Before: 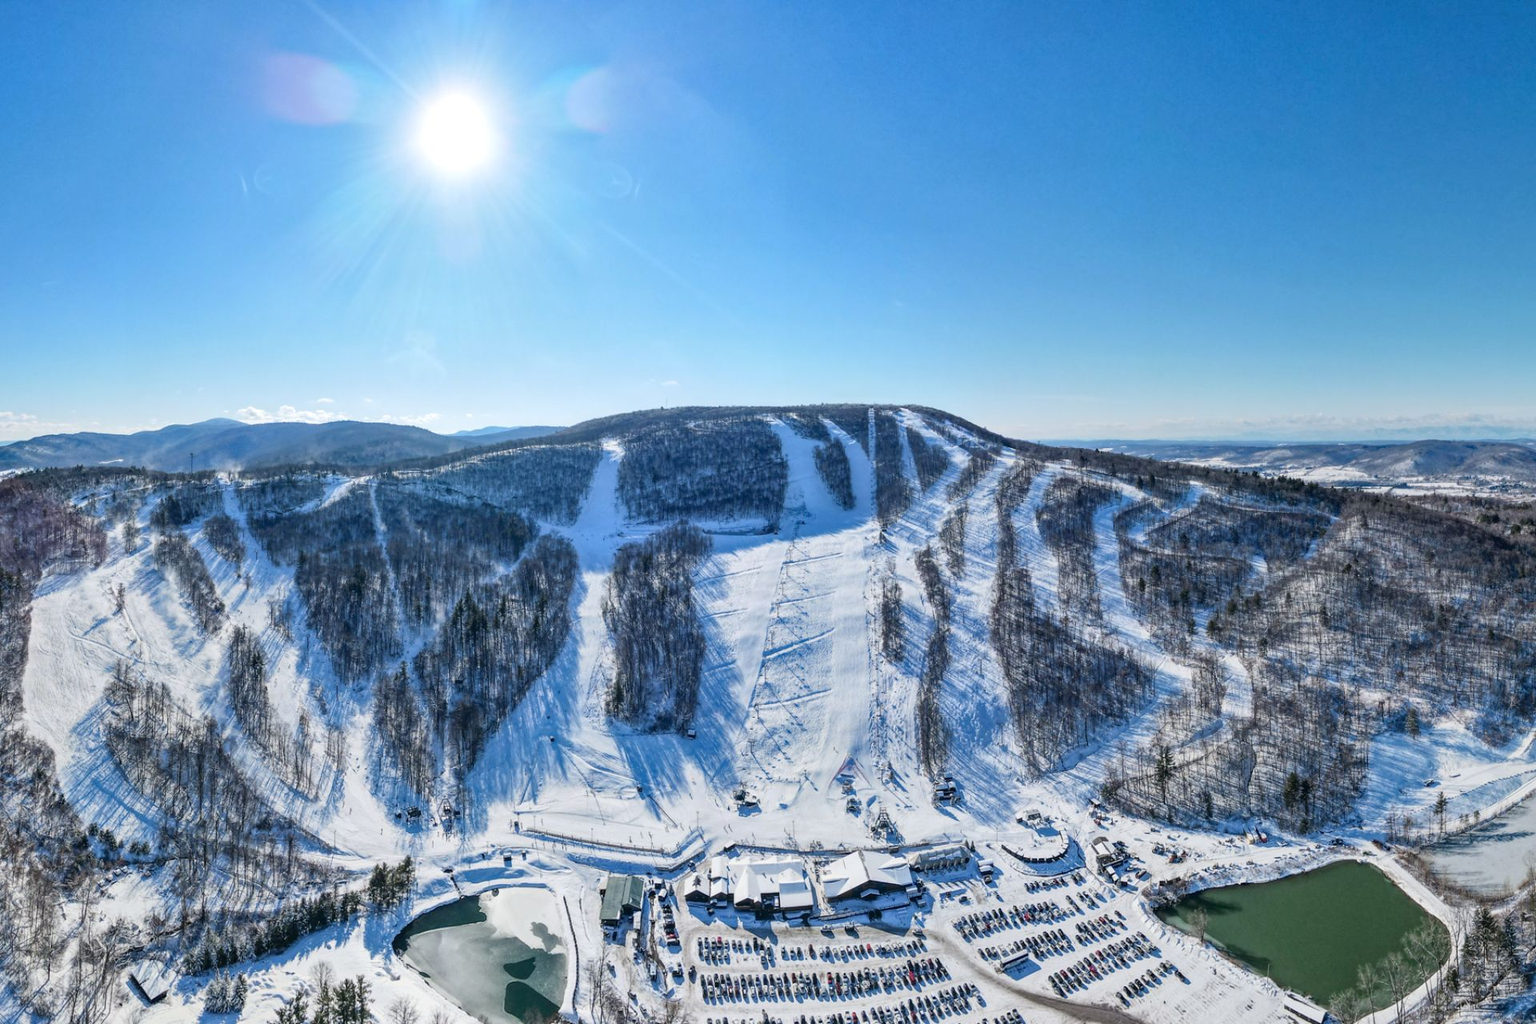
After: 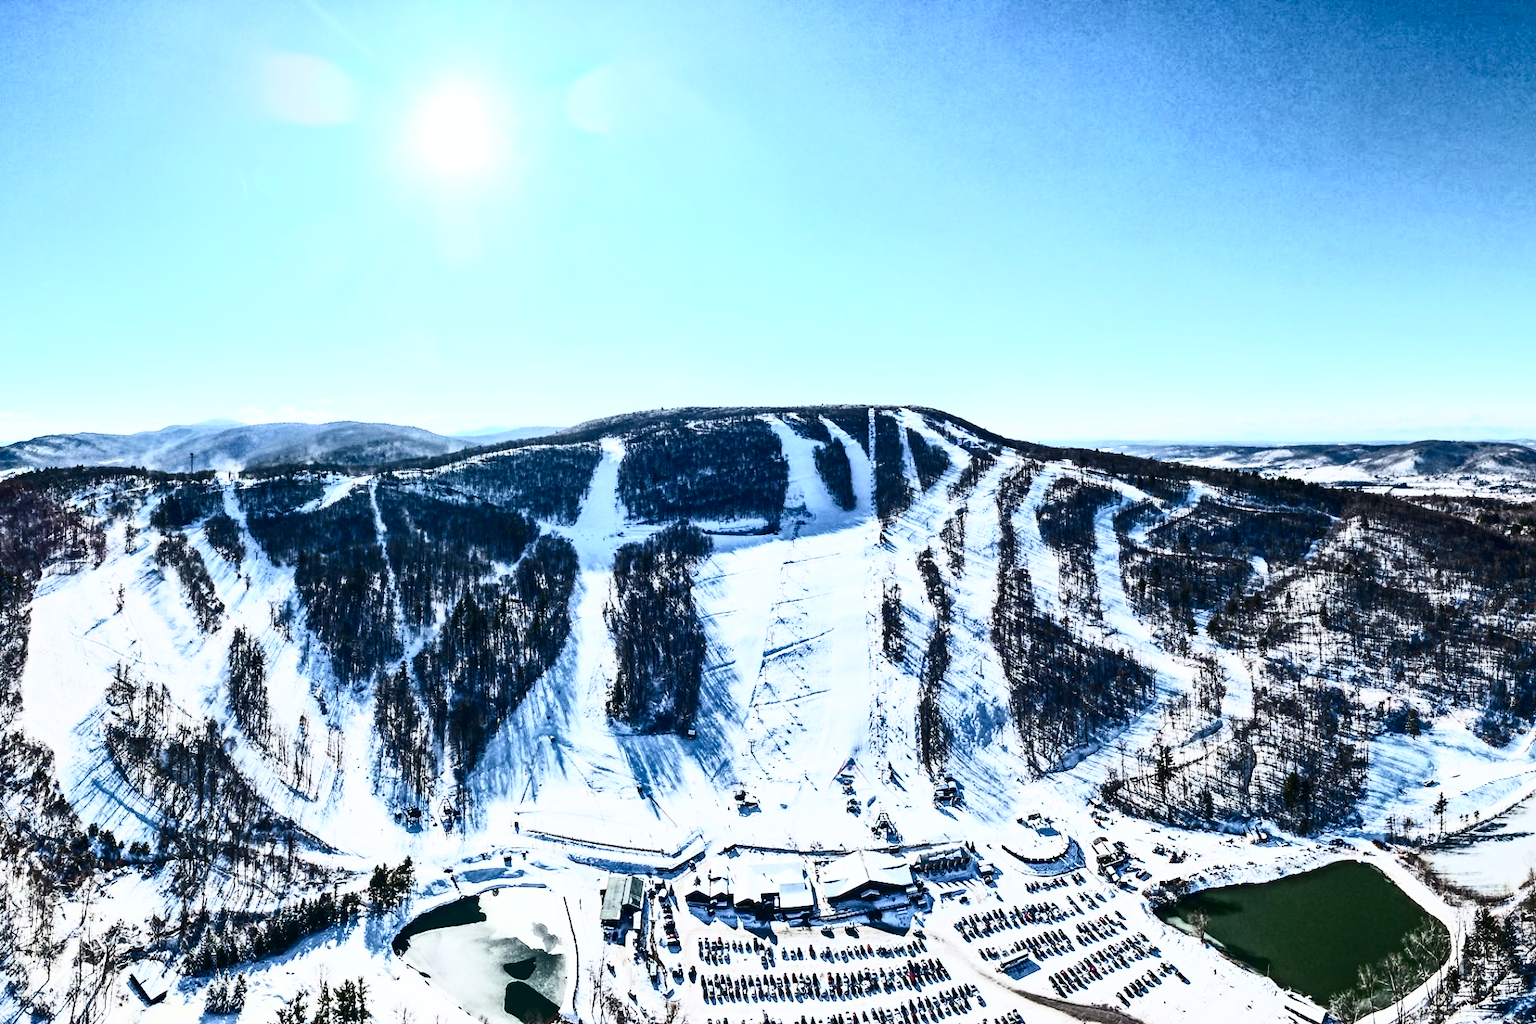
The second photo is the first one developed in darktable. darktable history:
contrast brightness saturation: contrast 0.915, brightness 0.193
color correction: highlights a* -0.319, highlights b* -0.095
